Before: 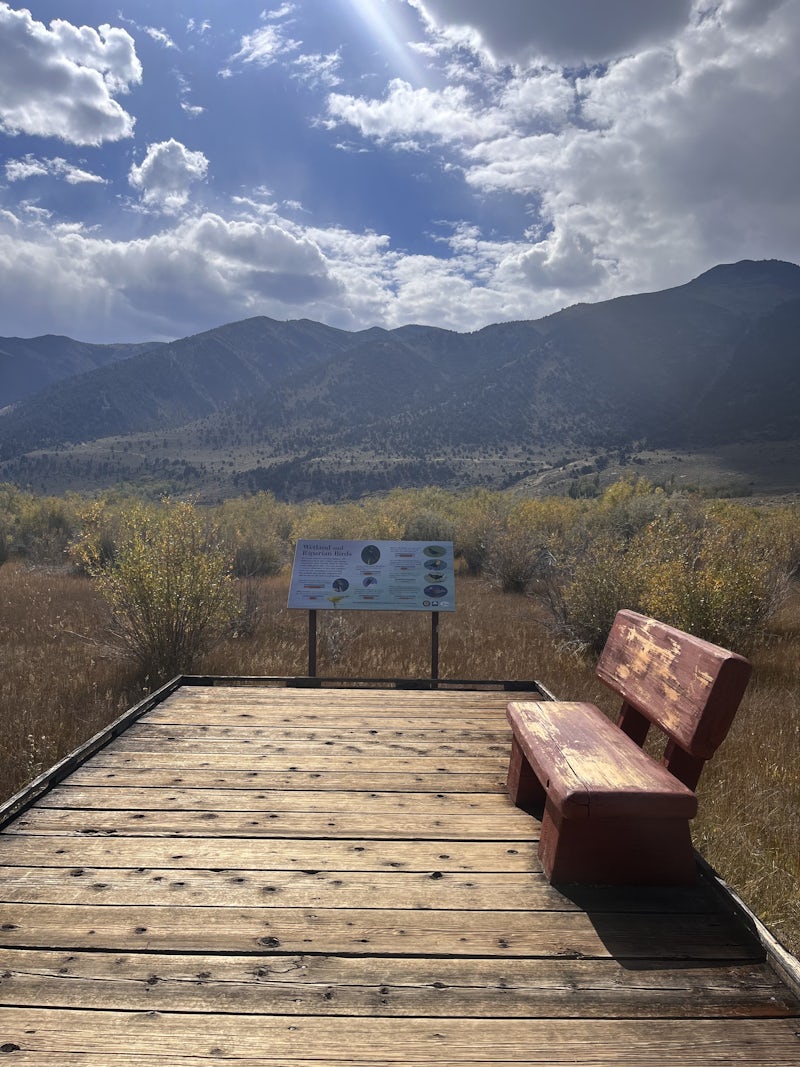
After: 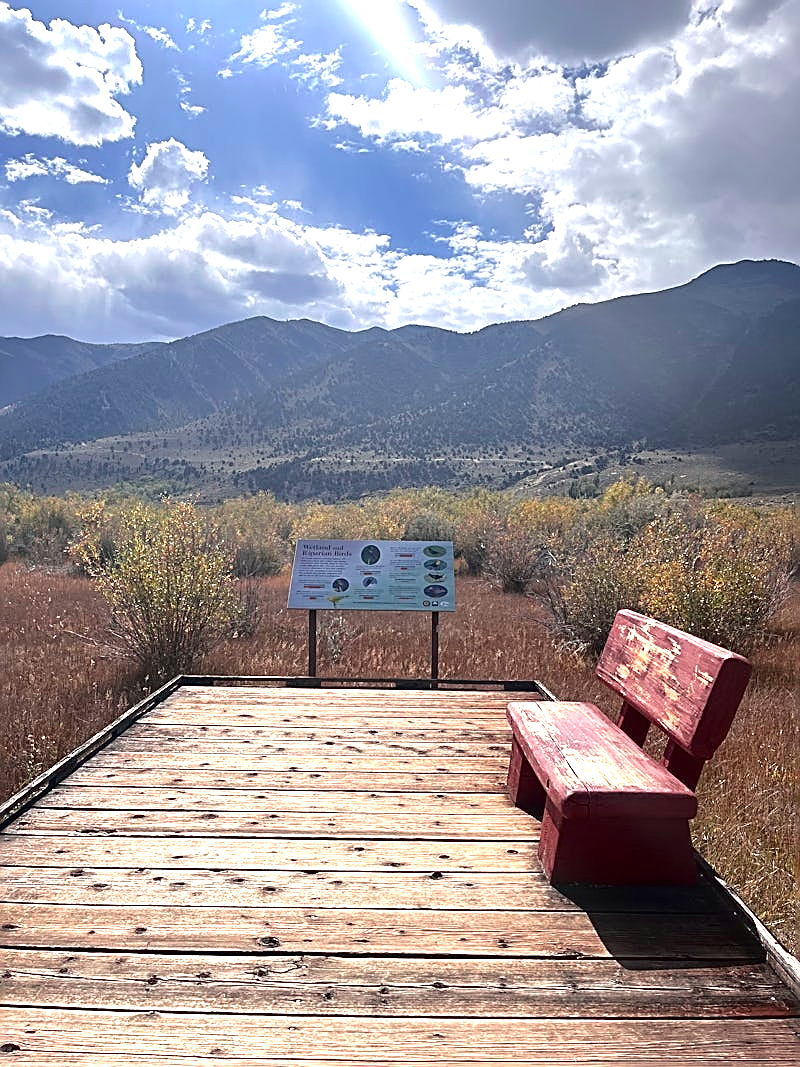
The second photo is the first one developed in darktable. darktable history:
exposure: exposure 0.951 EV, compensate highlight preservation false
sharpen: amount 1.006
tone curve: curves: ch0 [(0, 0) (0.106, 0.041) (0.256, 0.197) (0.37, 0.336) (0.513, 0.481) (0.667, 0.629) (1, 1)]; ch1 [(0, 0) (0.502, 0.505) (0.553, 0.577) (1, 1)]; ch2 [(0, 0) (0.5, 0.495) (0.56, 0.544) (1, 1)], color space Lab, independent channels, preserve colors none
